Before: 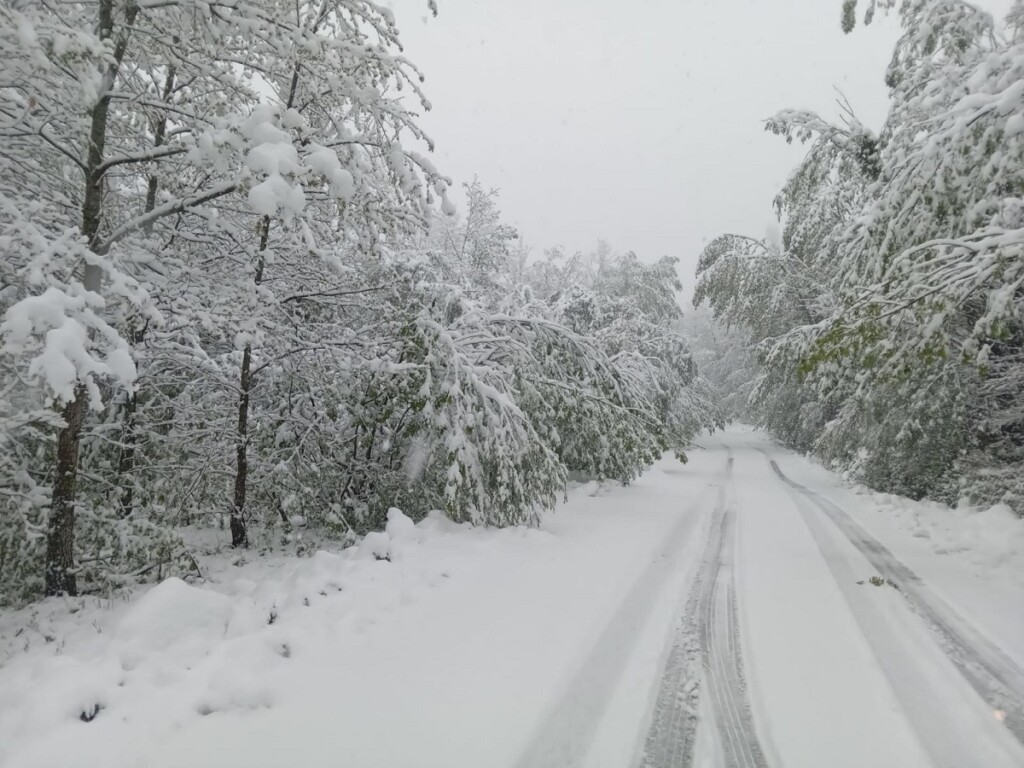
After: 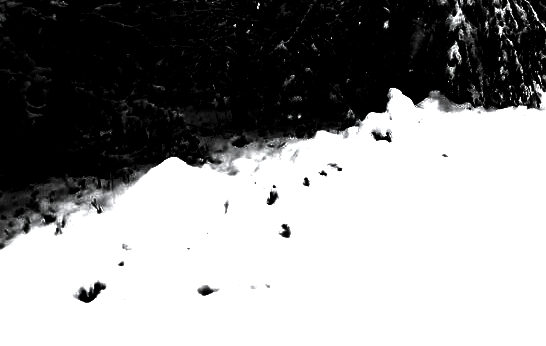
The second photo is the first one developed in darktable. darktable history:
tone equalizer: on, module defaults
crop and rotate: top 54.778%, right 46.61%, bottom 0.159%
levels: levels [0.721, 0.937, 0.997]
exposure: exposure 1.2 EV, compensate highlight preservation false
